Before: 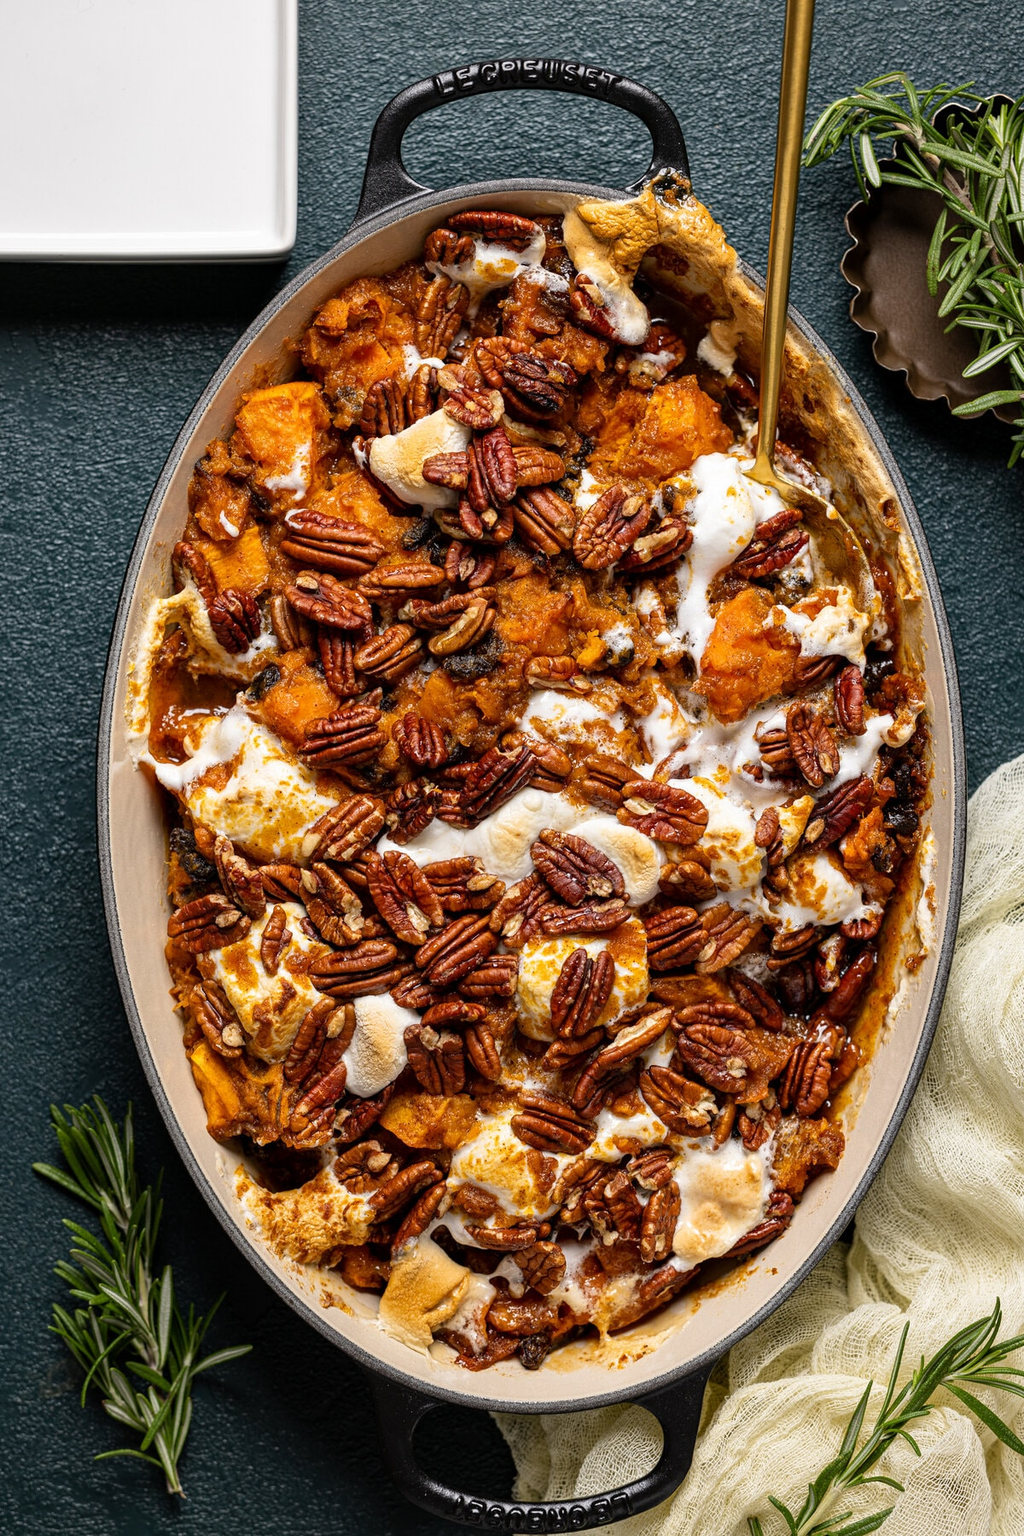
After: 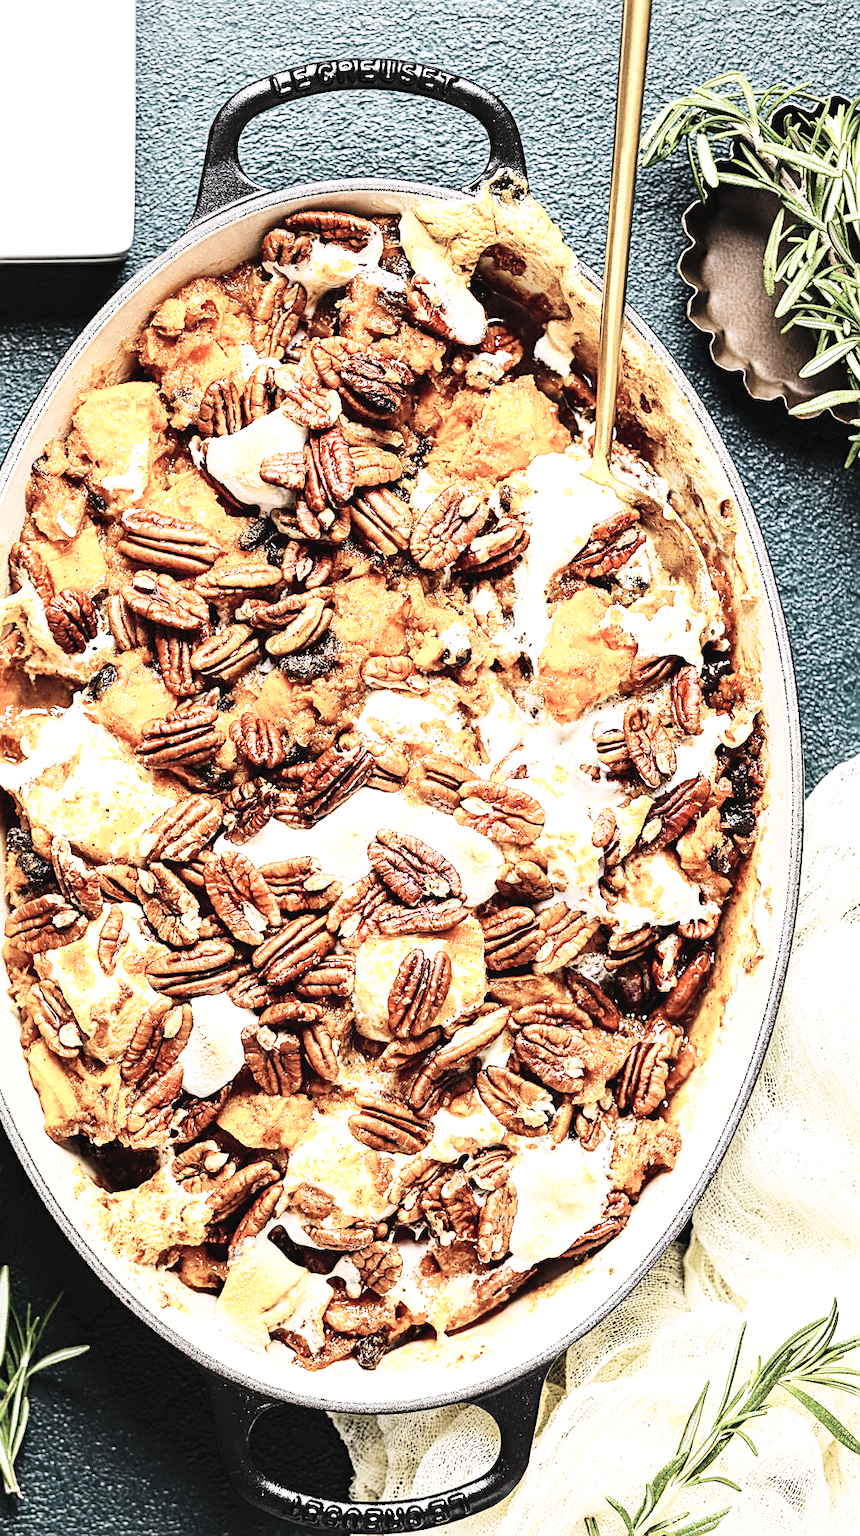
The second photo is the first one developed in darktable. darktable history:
crop: left 15.955%
exposure: black level correction -0.002, exposure 0.705 EV, compensate highlight preservation false
base curve: curves: ch0 [(0, 0.003) (0.001, 0.002) (0.006, 0.004) (0.02, 0.022) (0.048, 0.086) (0.094, 0.234) (0.162, 0.431) (0.258, 0.629) (0.385, 0.8) (0.548, 0.918) (0.751, 0.988) (1, 1)], preserve colors none
levels: levels [0, 0.51, 1]
color zones: curves: ch1 [(0, 0.34) (0.143, 0.164) (0.286, 0.152) (0.429, 0.176) (0.571, 0.173) (0.714, 0.188) (0.857, 0.199) (1, 0.34)]
sharpen: on, module defaults
contrast brightness saturation: contrast 0.198, brightness 0.192, saturation 0.788
